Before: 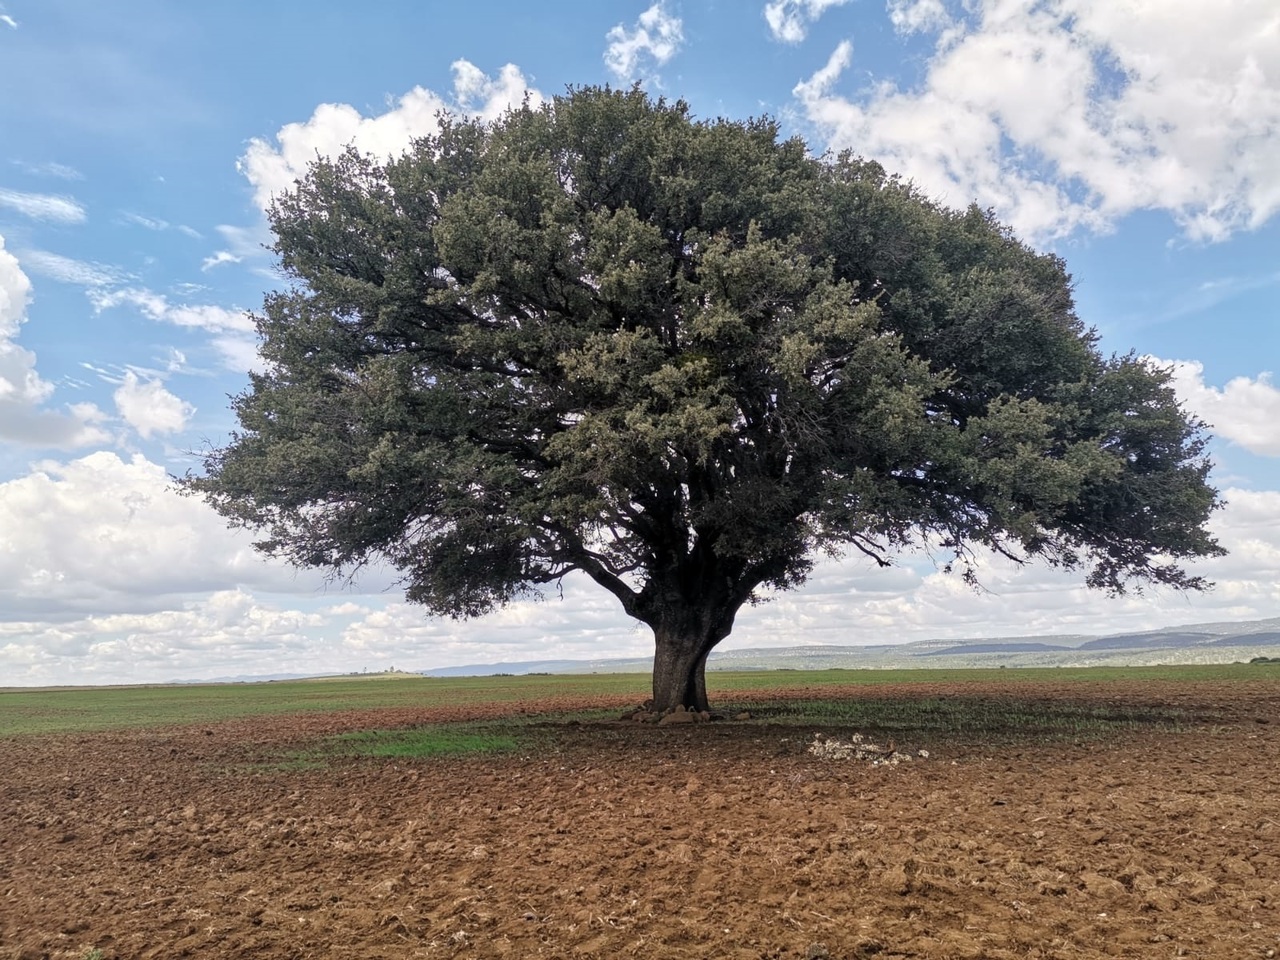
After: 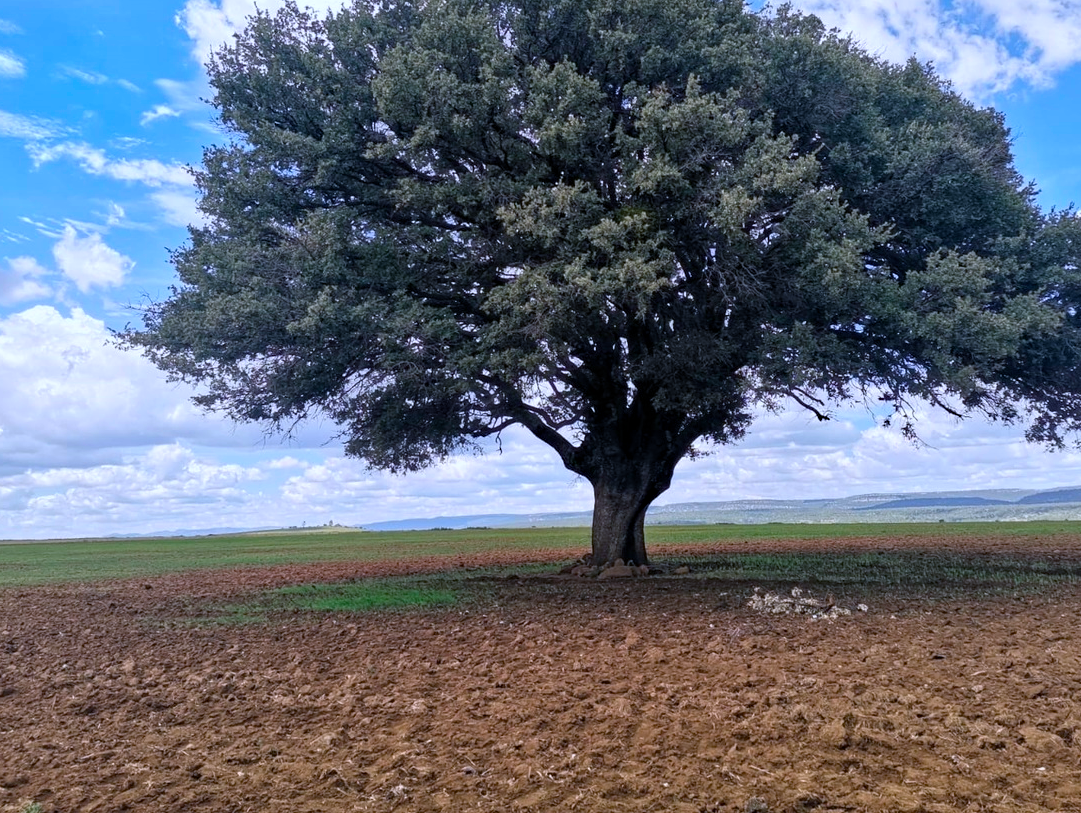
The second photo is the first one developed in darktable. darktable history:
color balance rgb: shadows lift › luminance -9.16%, highlights gain › chroma 3.074%, highlights gain › hue 60.02°, perceptual saturation grading › global saturation 30.614%
crop and rotate: left 4.836%, top 15.263%, right 10.669%
color calibration: illuminant custom, x 0.392, y 0.392, temperature 3851.05 K, saturation algorithm version 1 (2020)
haze removal: adaptive false
